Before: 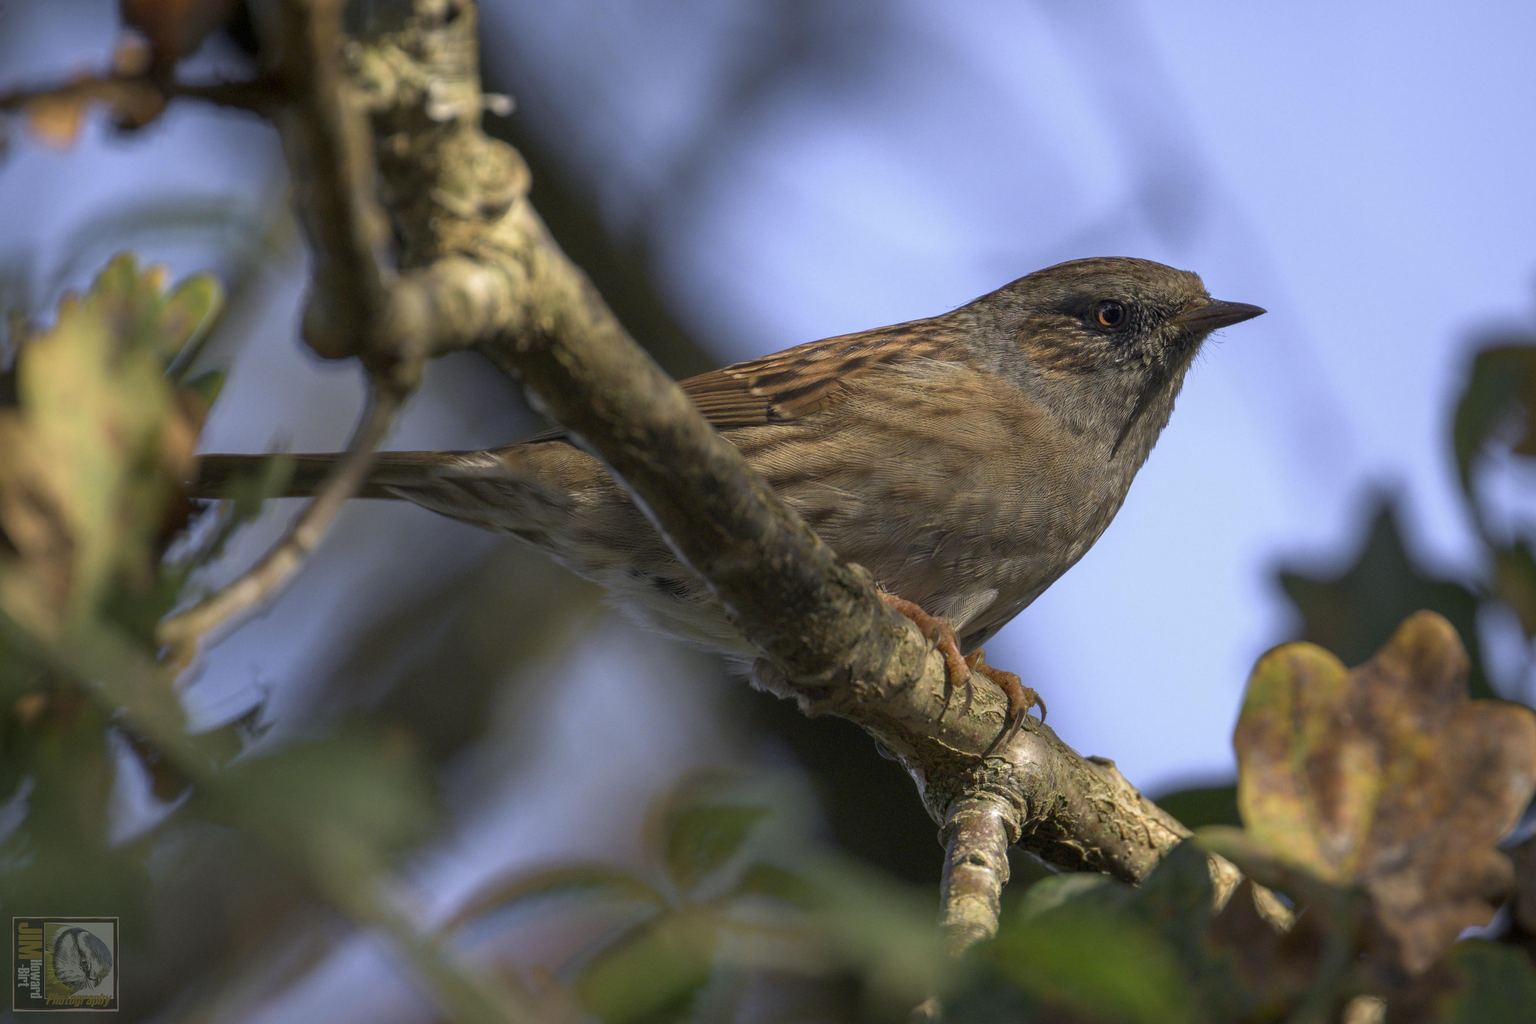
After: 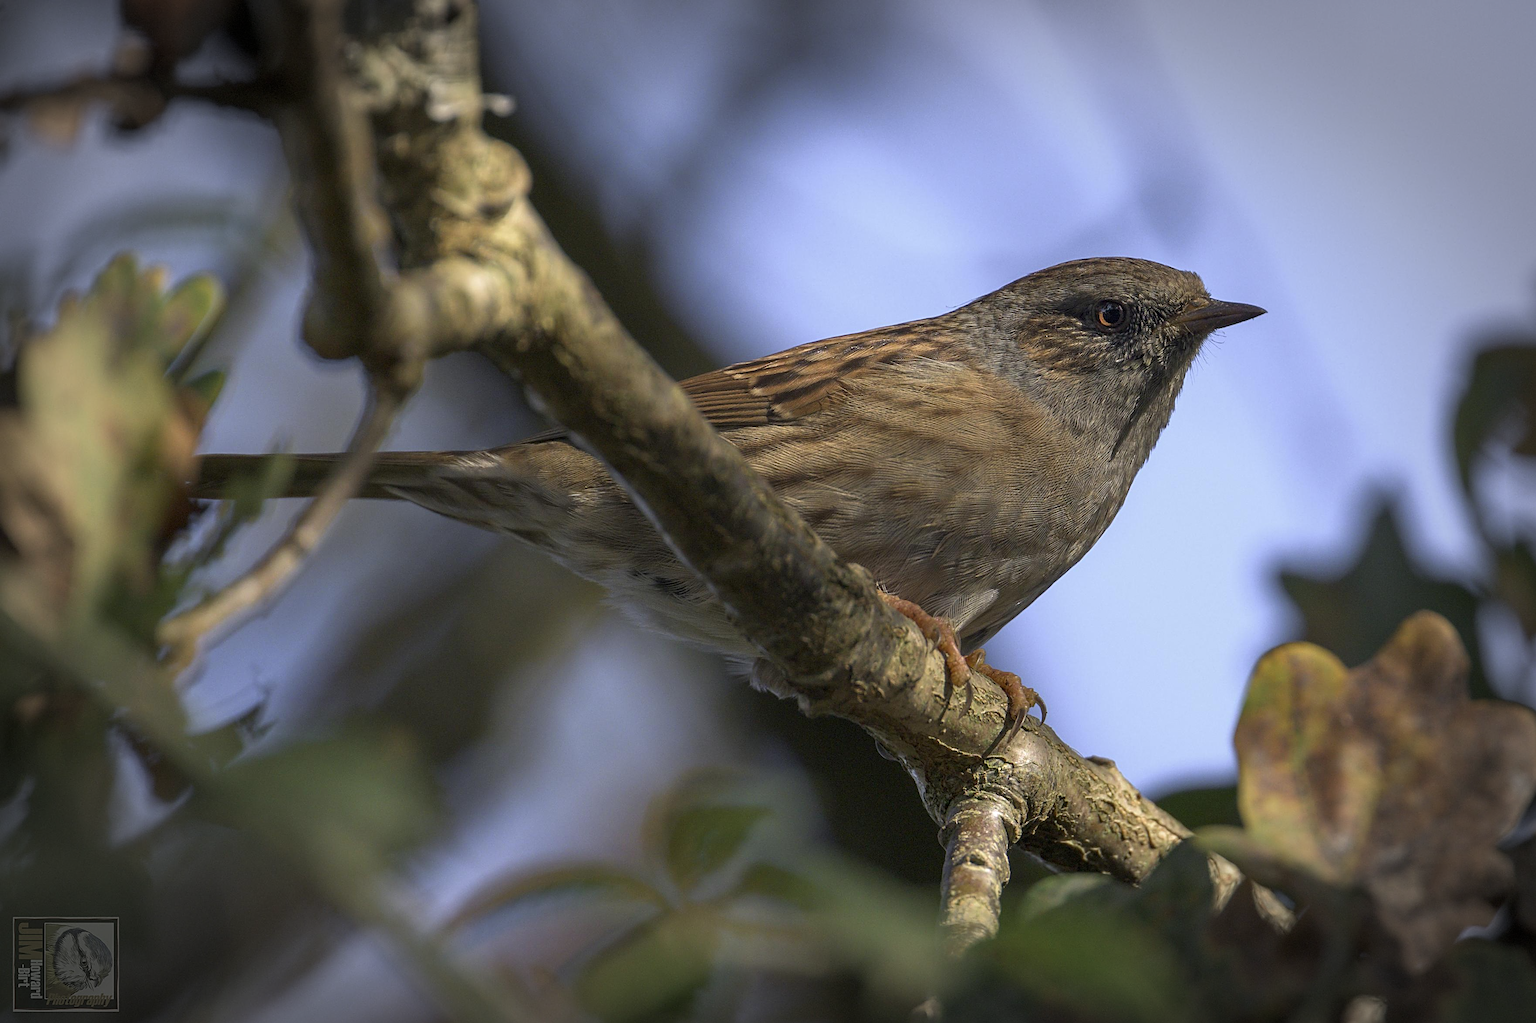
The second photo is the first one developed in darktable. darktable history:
sharpen: radius 2.556, amount 0.636
vignetting: fall-off start 71.24%, width/height ratio 1.335, dithering 16-bit output, unbound false
